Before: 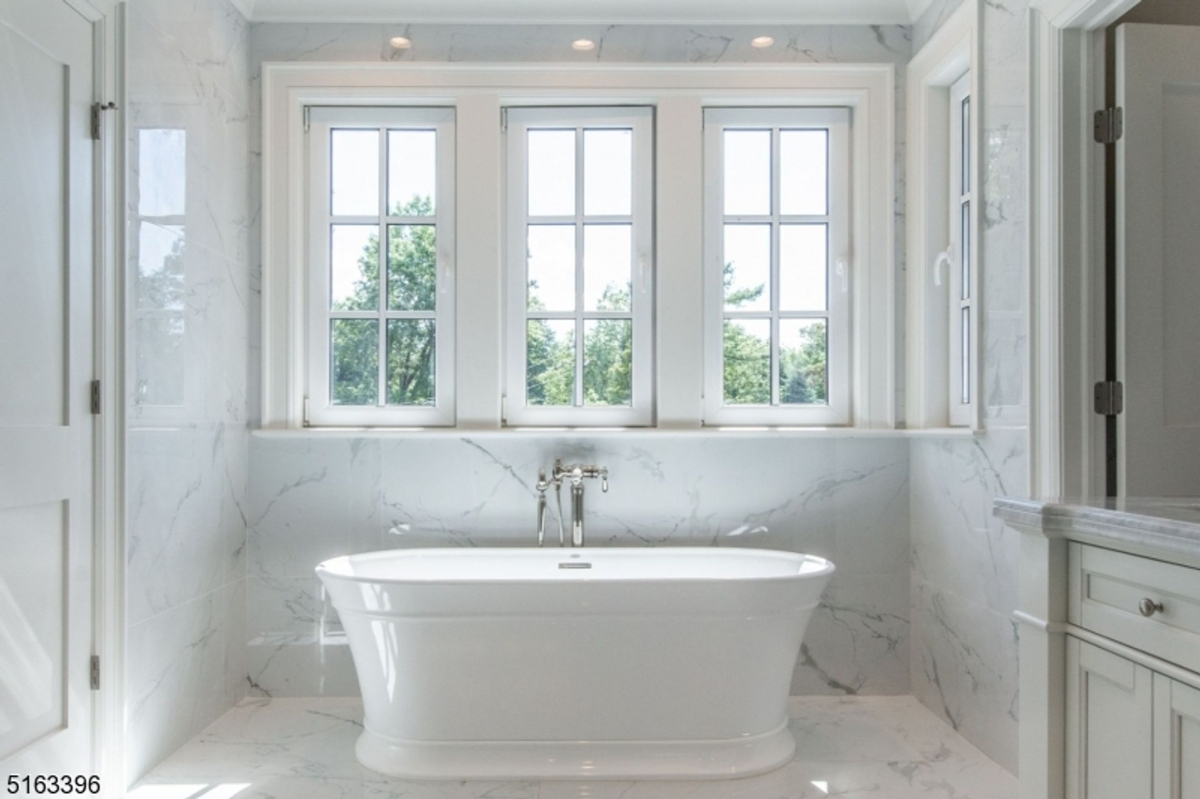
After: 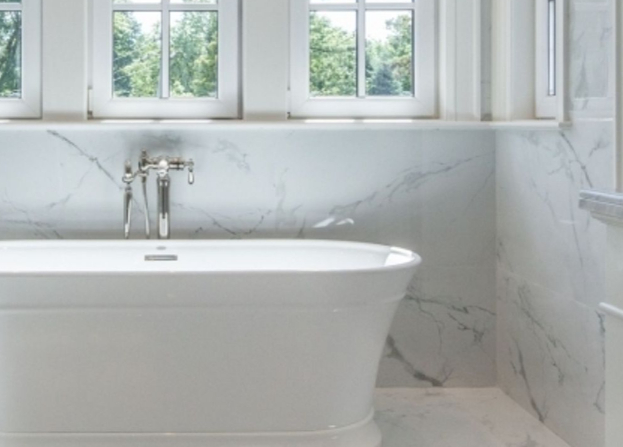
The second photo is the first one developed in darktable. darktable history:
crop: left 34.523%, top 38.606%, right 13.529%, bottom 5.337%
